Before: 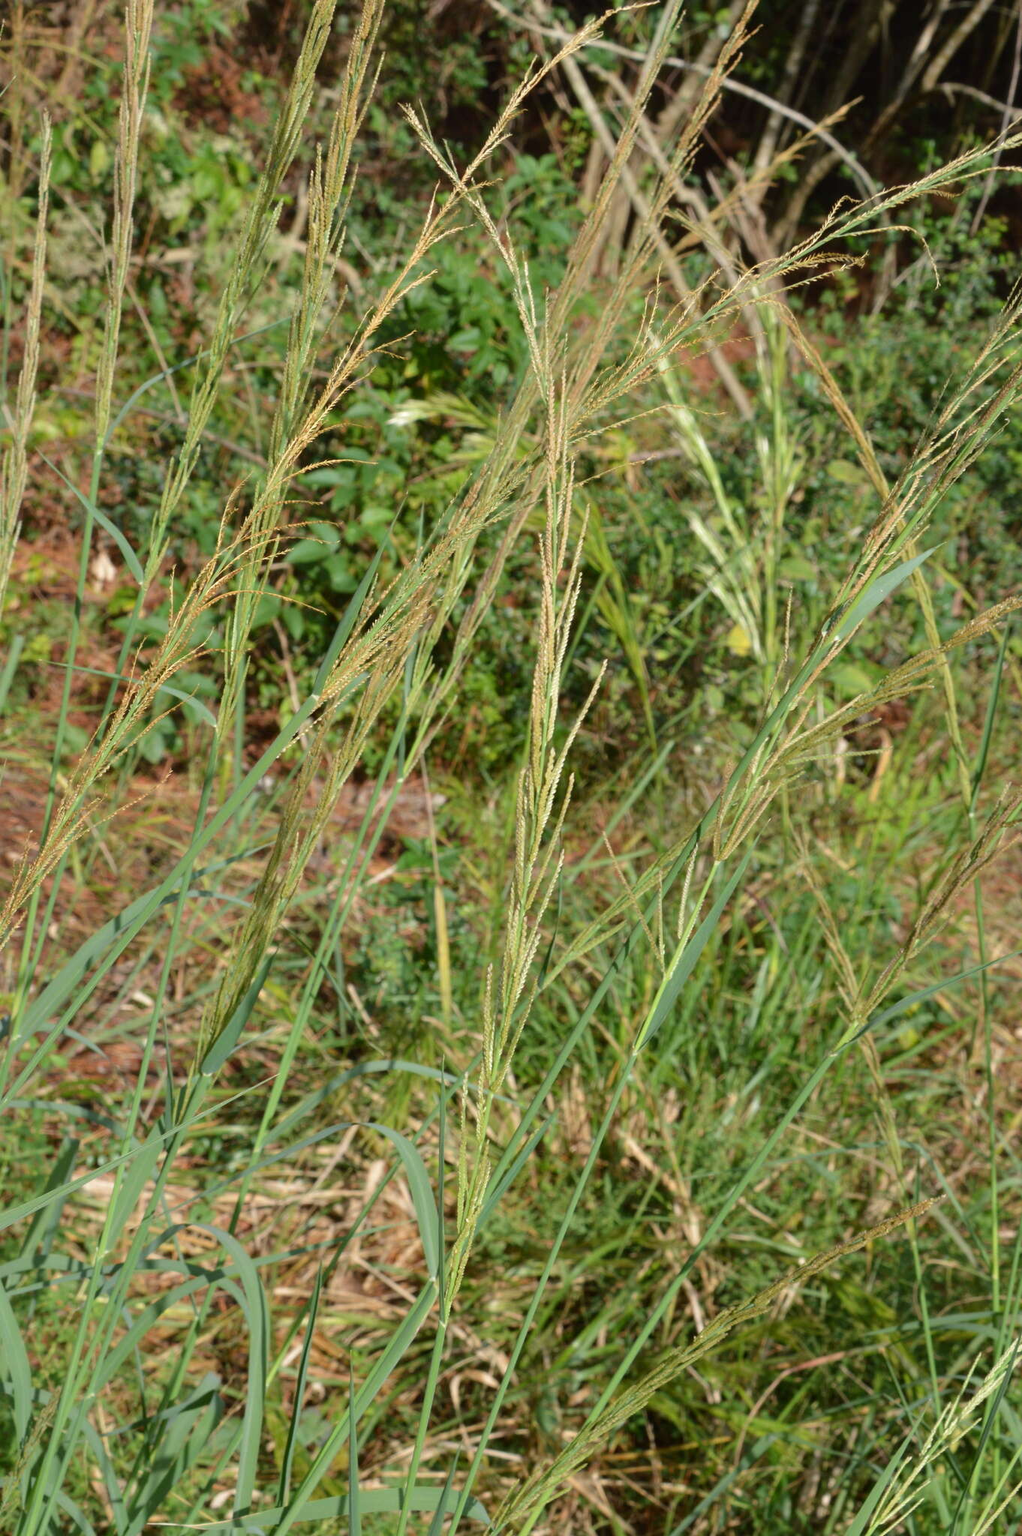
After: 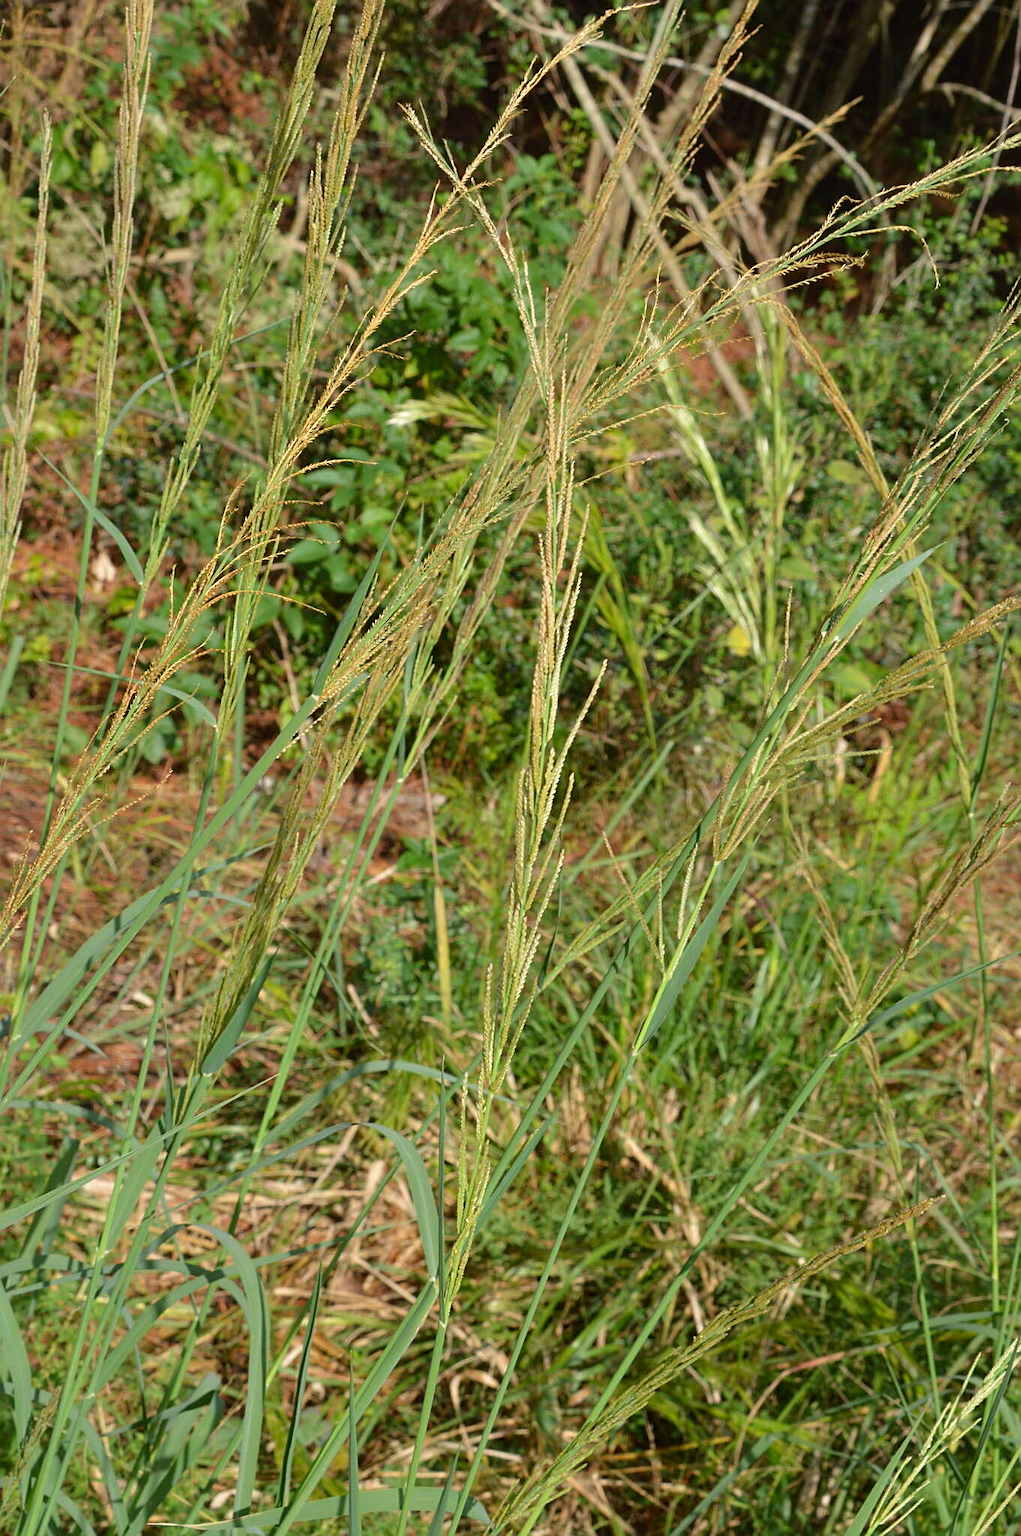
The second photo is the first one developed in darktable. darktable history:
color correction: highlights a* 0.838, highlights b* 2.79, saturation 1.08
sharpen: on, module defaults
